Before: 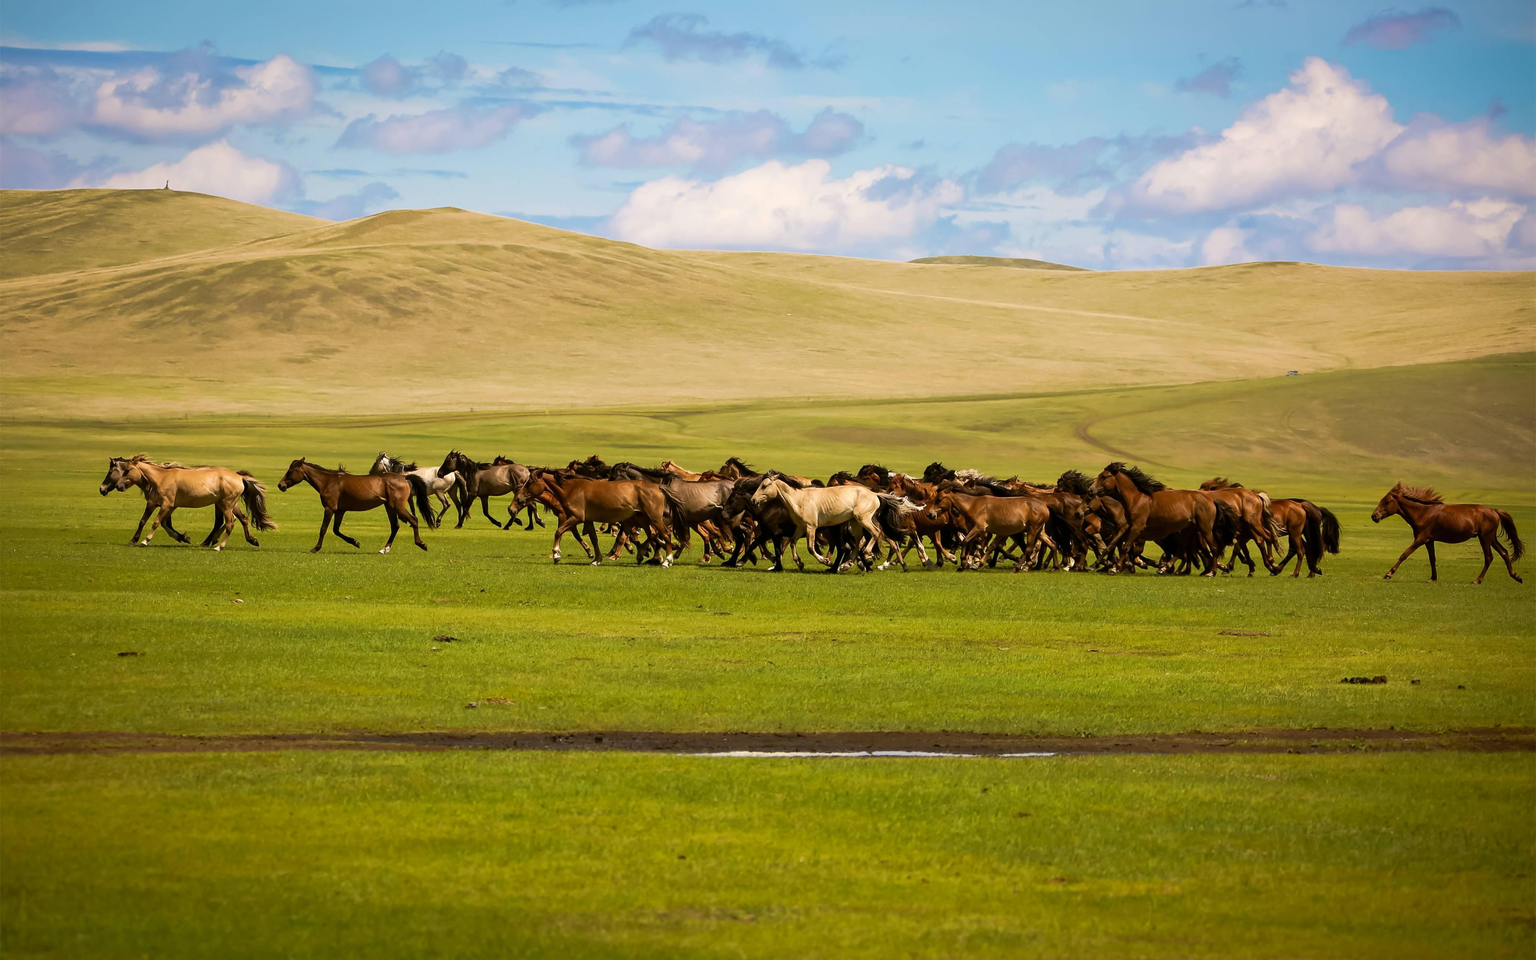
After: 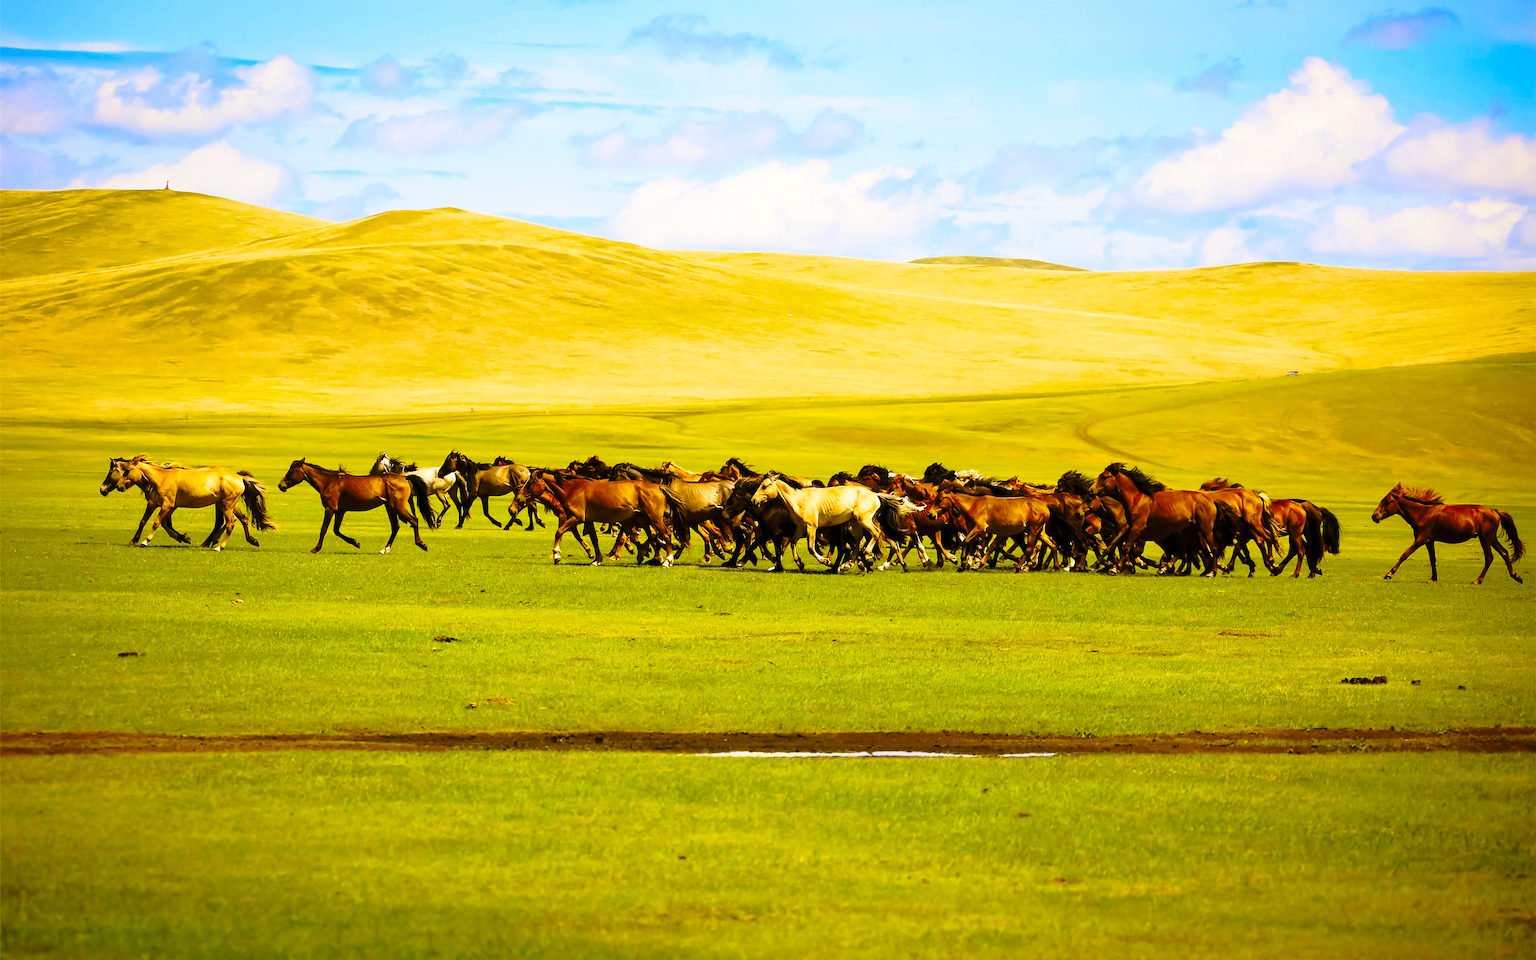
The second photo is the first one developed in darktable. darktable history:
color contrast: green-magenta contrast 1.12, blue-yellow contrast 1.95, unbound 0
base curve: curves: ch0 [(0, 0) (0.036, 0.037) (0.121, 0.228) (0.46, 0.76) (0.859, 0.983) (1, 1)], preserve colors none
